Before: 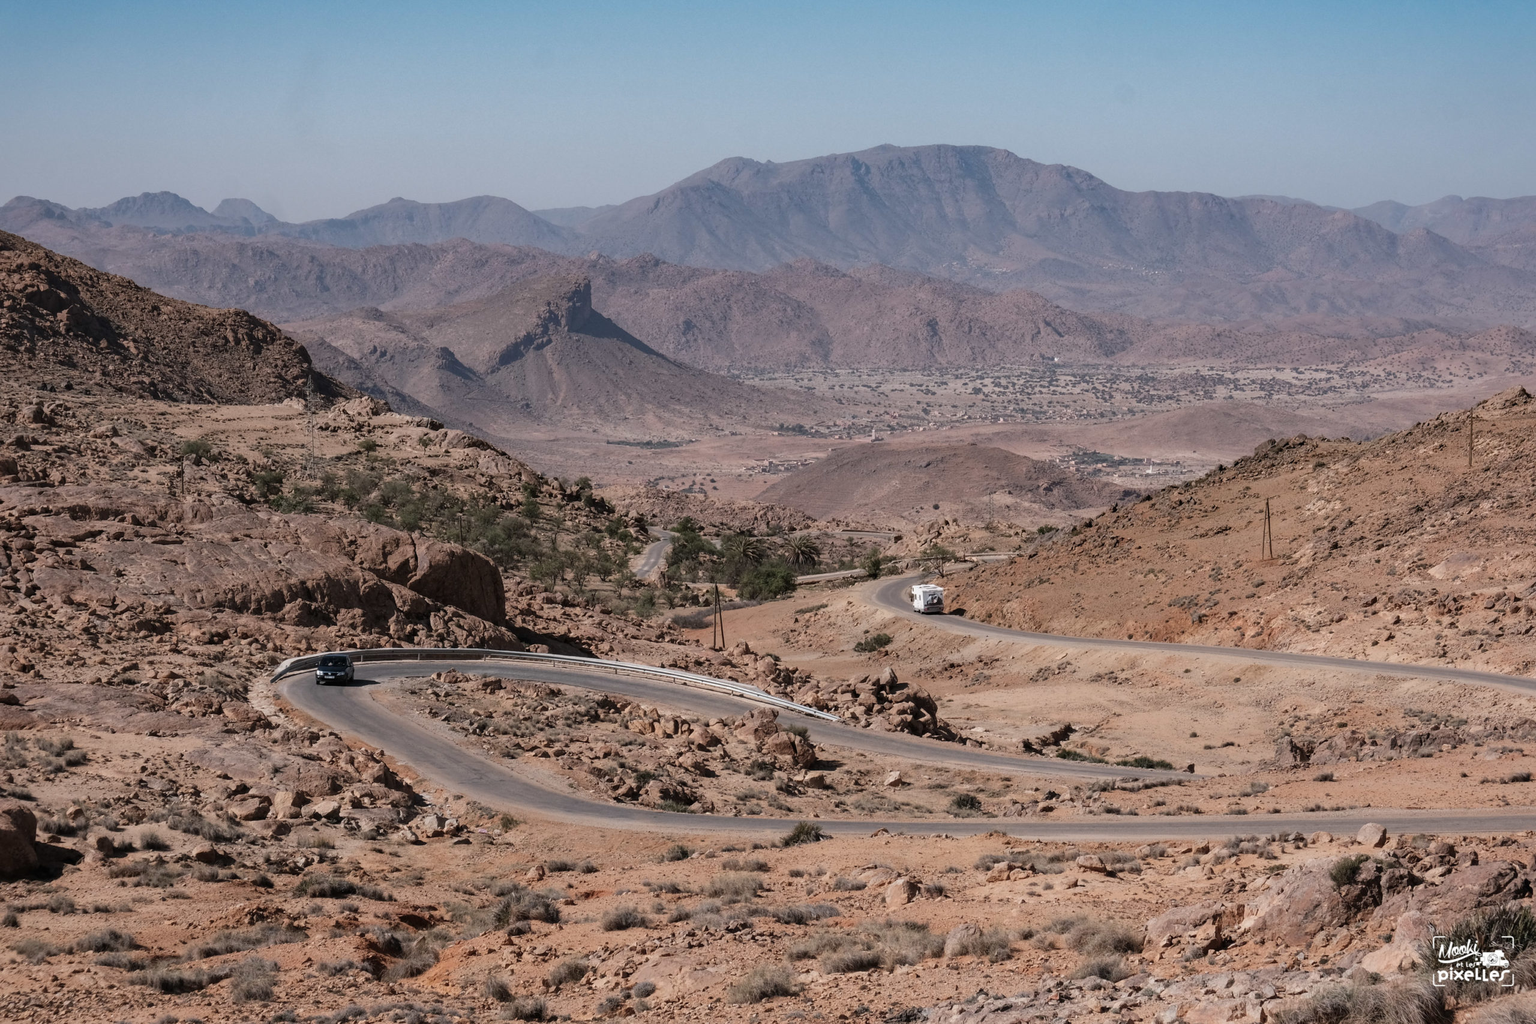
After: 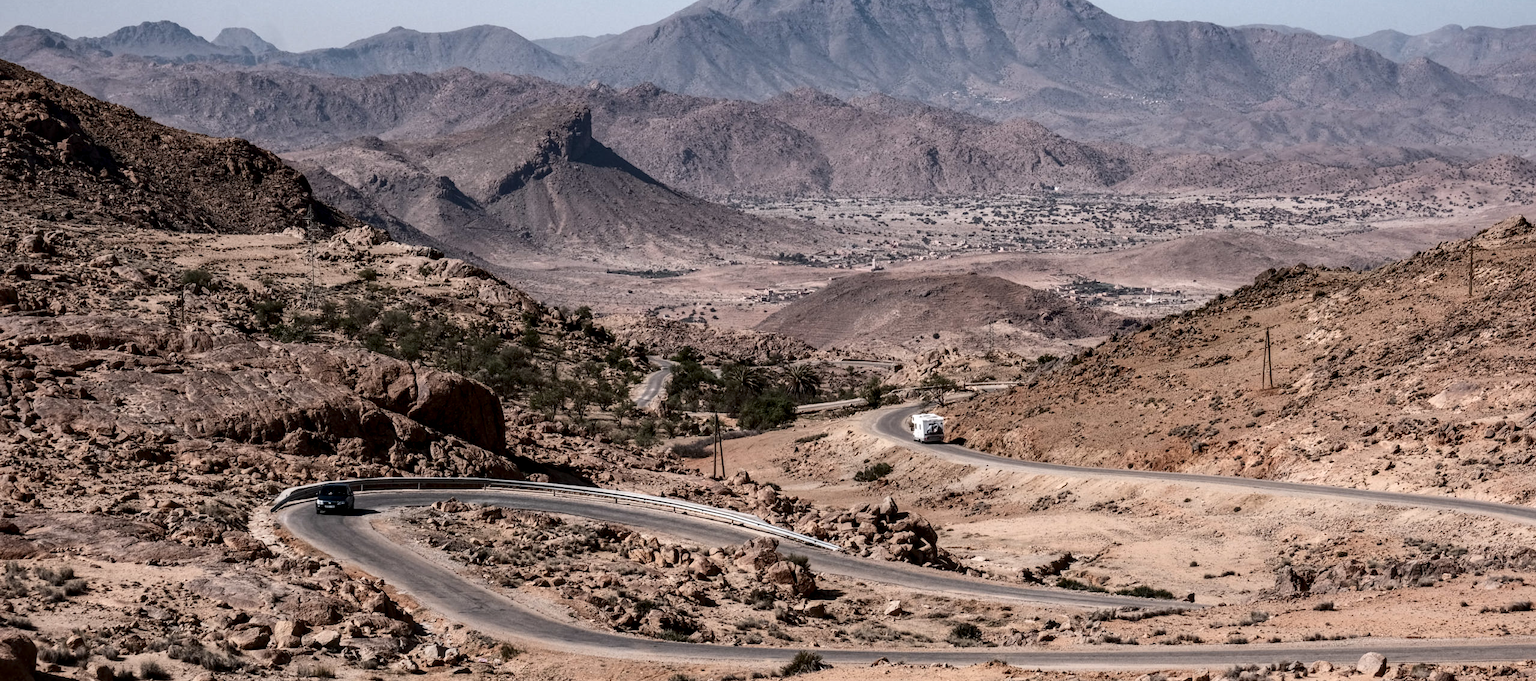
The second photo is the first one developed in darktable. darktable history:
crop: top 16.727%, bottom 16.727%
local contrast: detail 130%
contrast brightness saturation: contrast 0.28
